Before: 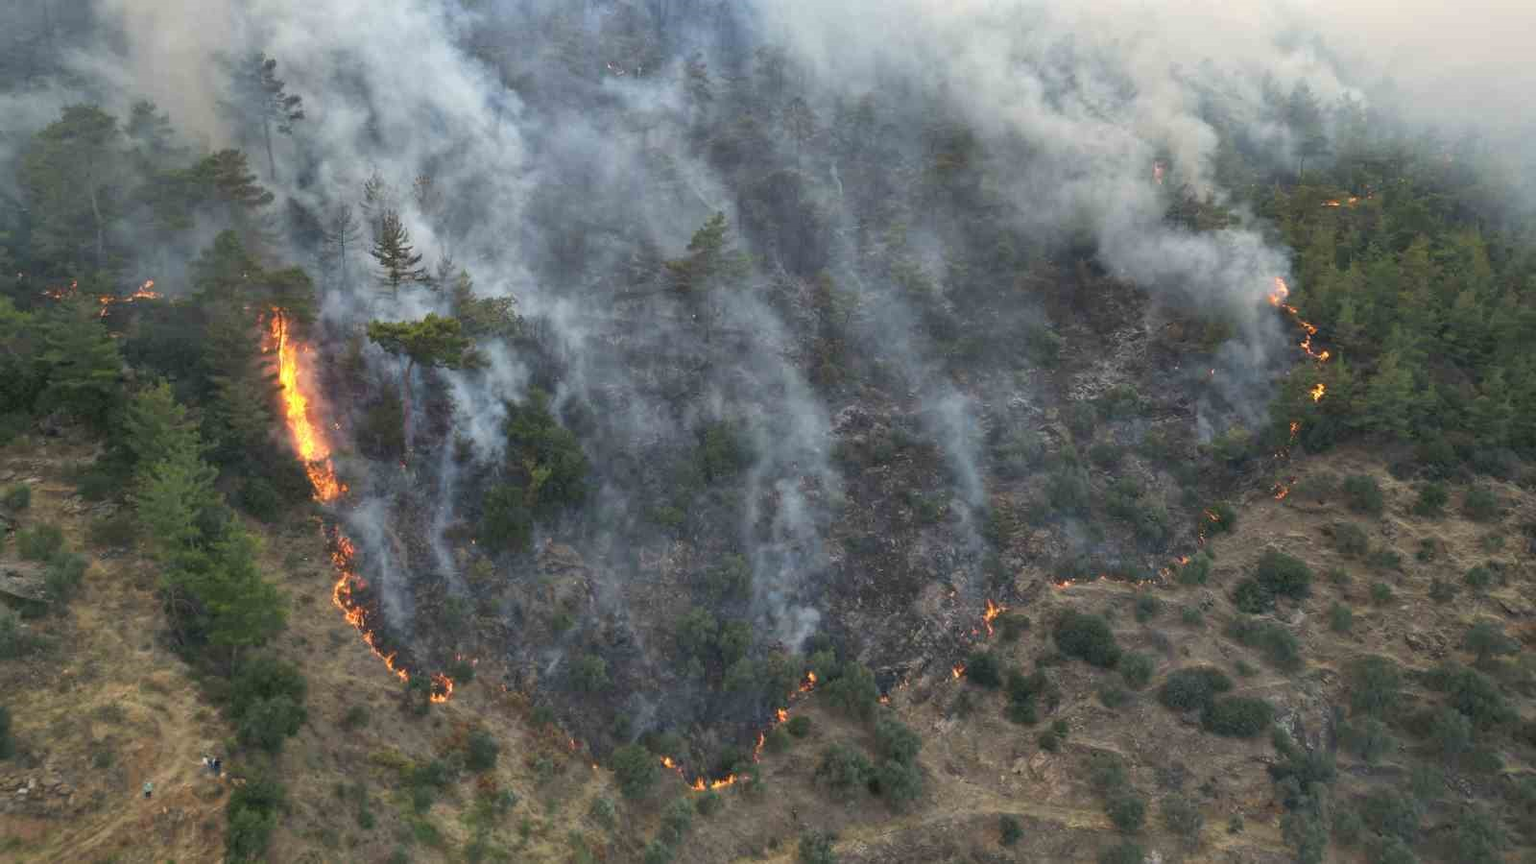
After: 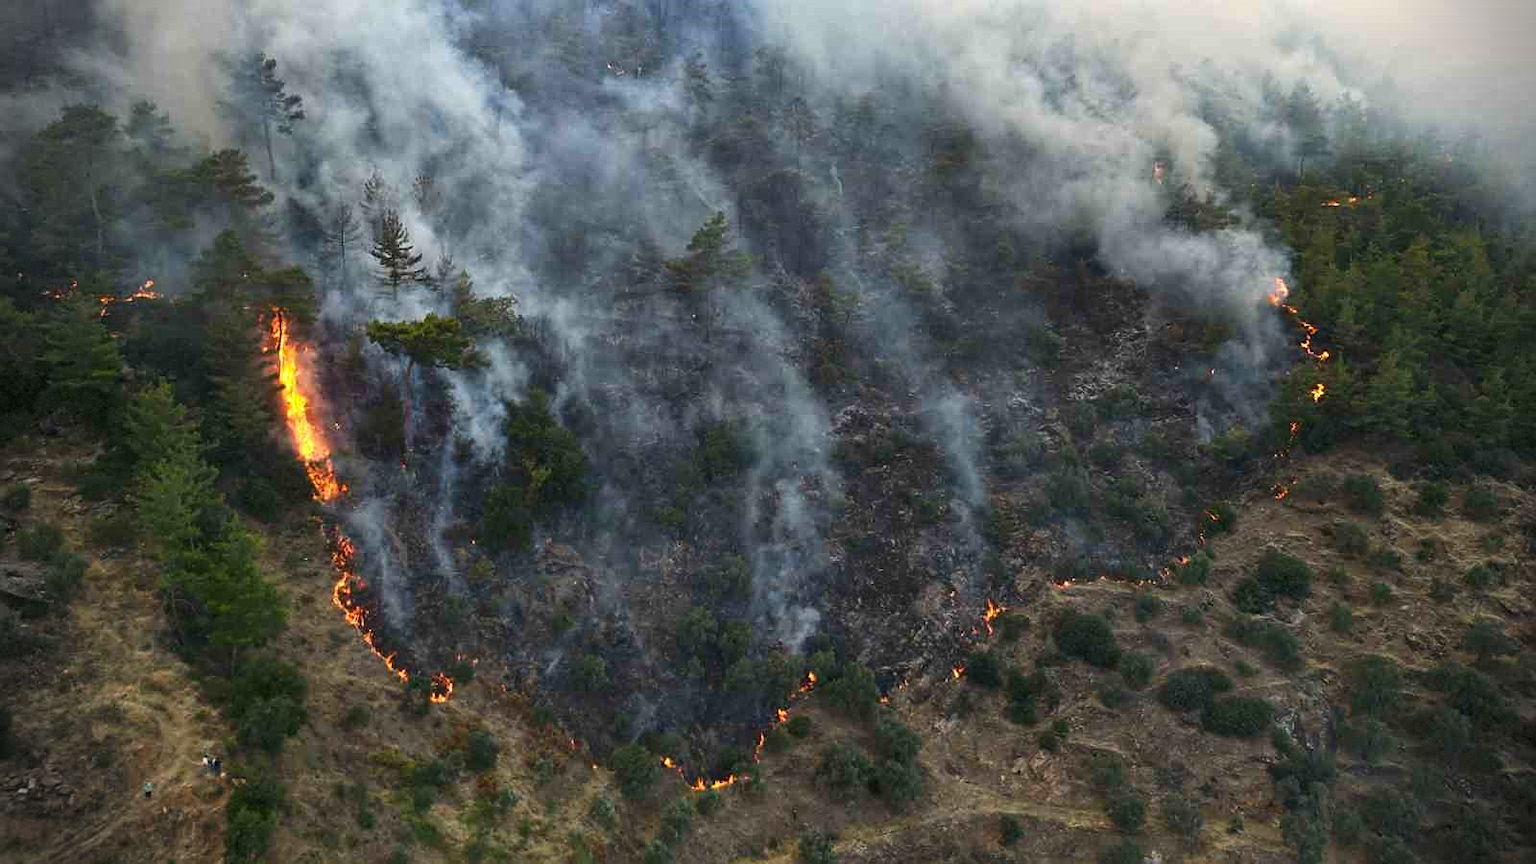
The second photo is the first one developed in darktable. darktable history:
vignetting: fall-off start 87.84%, fall-off radius 24.98%, brightness -0.473, center (0.037, -0.091), dithering 8-bit output
sharpen: on, module defaults
contrast brightness saturation: contrast 0.121, brightness -0.121, saturation 0.204
